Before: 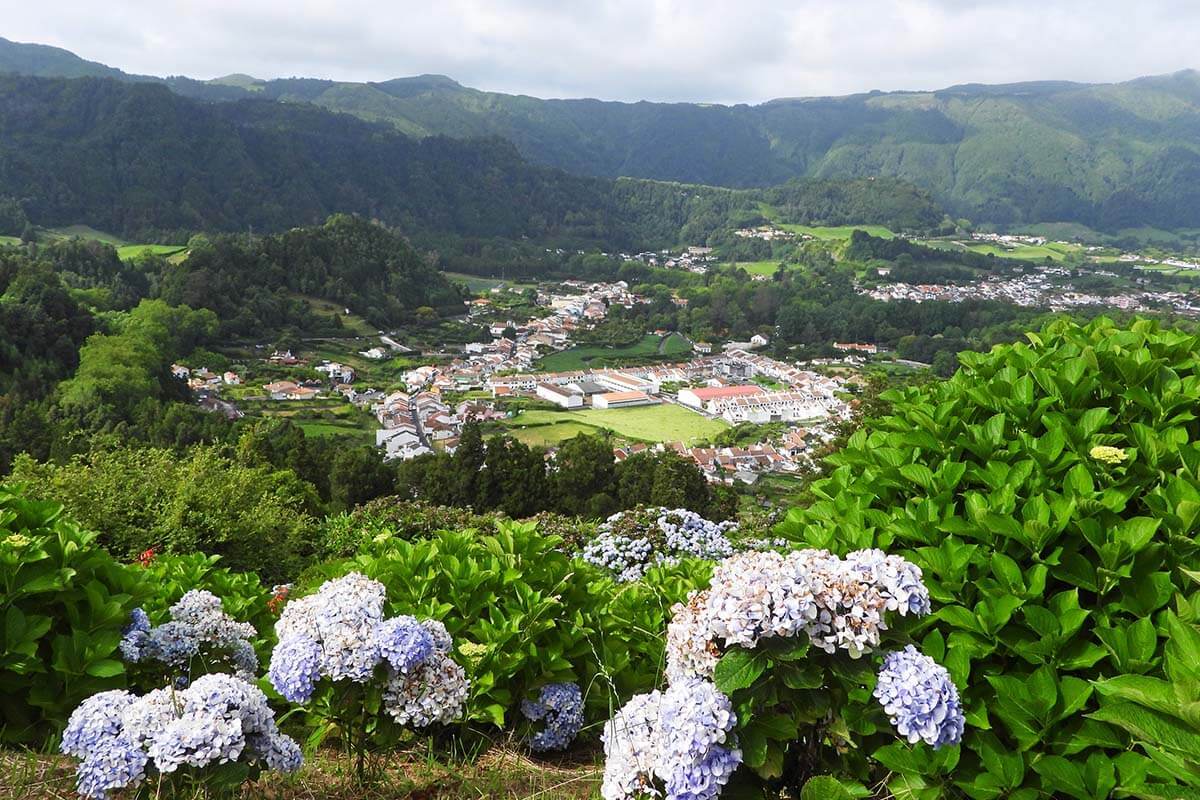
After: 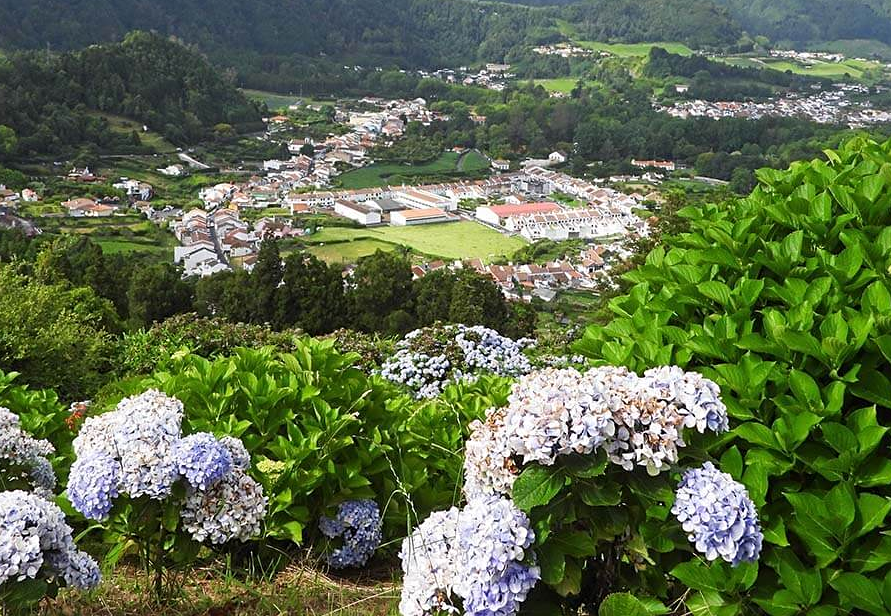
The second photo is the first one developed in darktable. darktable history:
sharpen: amount 0.21
crop: left 16.877%, top 22.97%, right 8.836%
